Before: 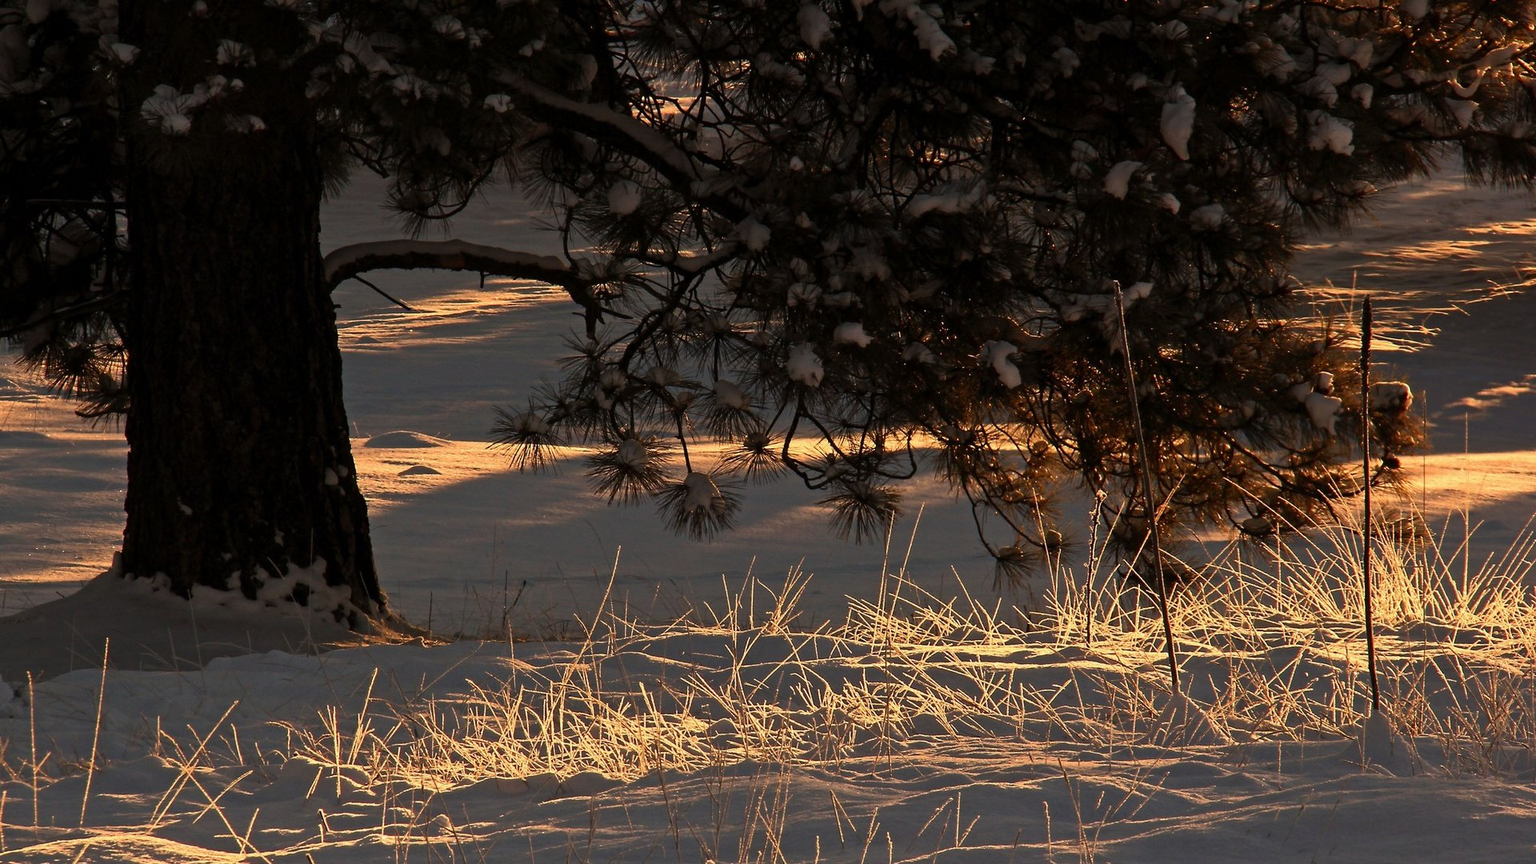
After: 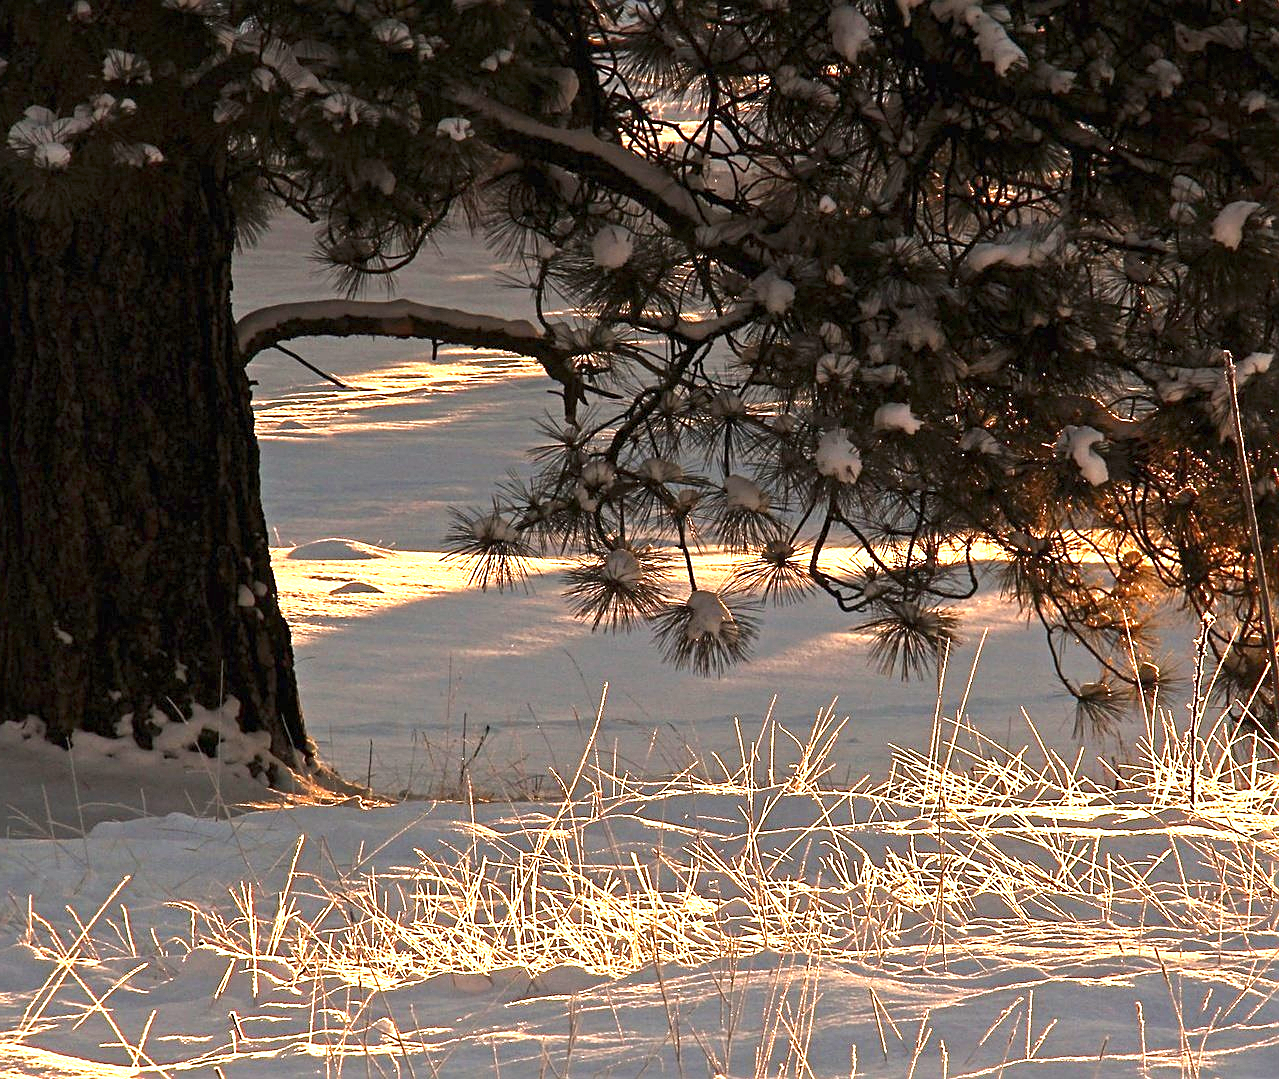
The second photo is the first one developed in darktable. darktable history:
exposure: black level correction 0, exposure 1.9 EV, compensate highlight preservation false
crop and rotate: left 8.786%, right 24.548%
sharpen: on, module defaults
